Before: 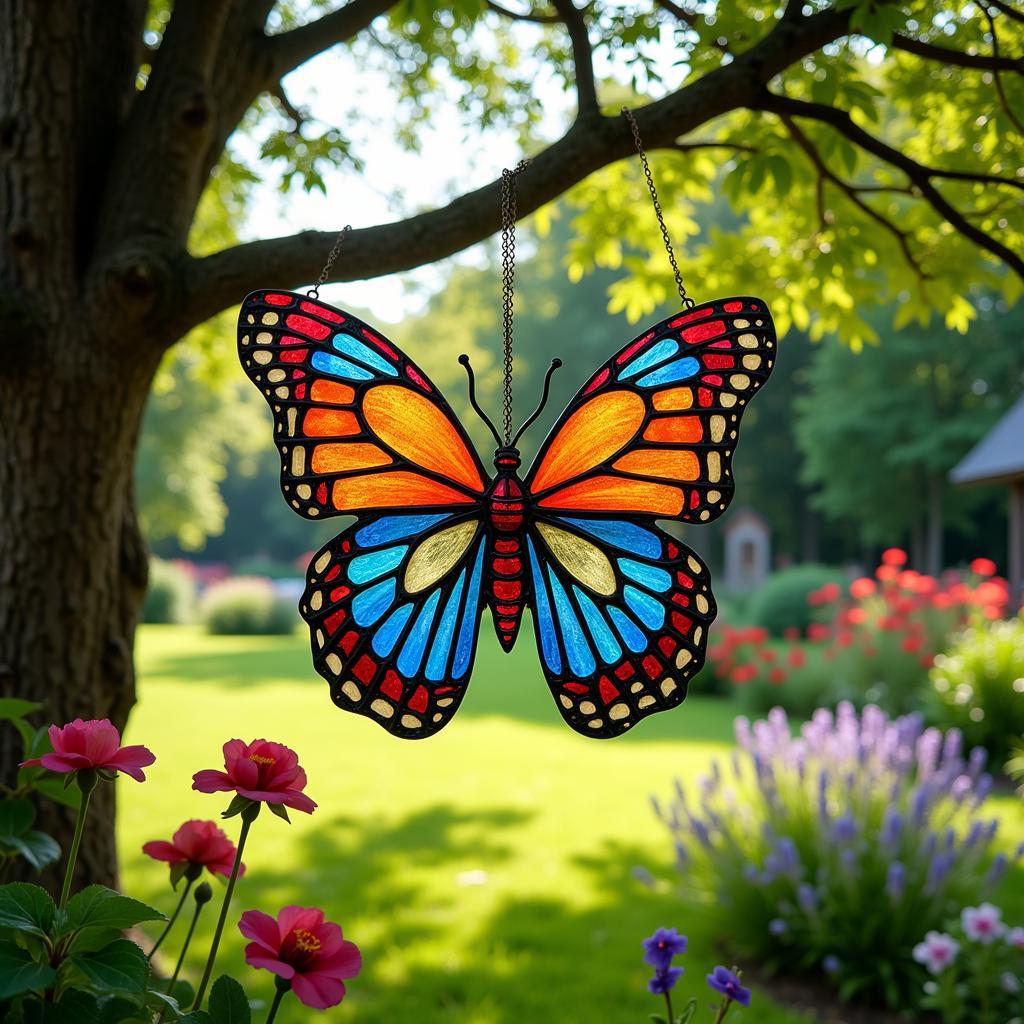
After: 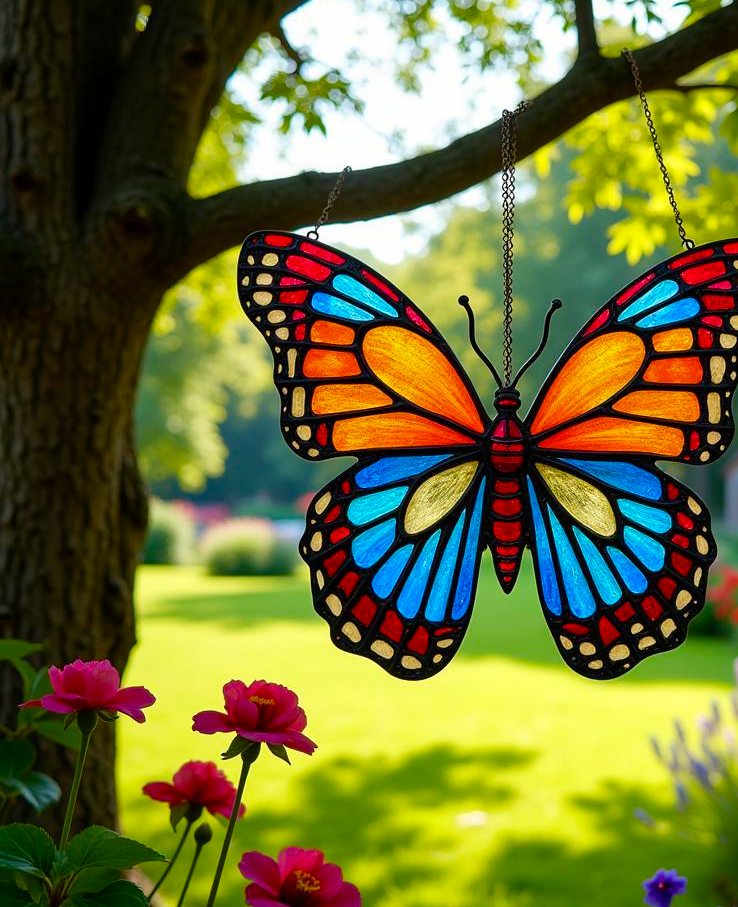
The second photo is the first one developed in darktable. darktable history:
crop: top 5.763%, right 27.88%, bottom 5.642%
levels: mode automatic
color balance rgb: linear chroma grading › global chroma 7.778%, perceptual saturation grading › global saturation 15.565%, perceptual saturation grading › highlights -19.033%, perceptual saturation grading › shadows 19.085%, global vibrance 20%
